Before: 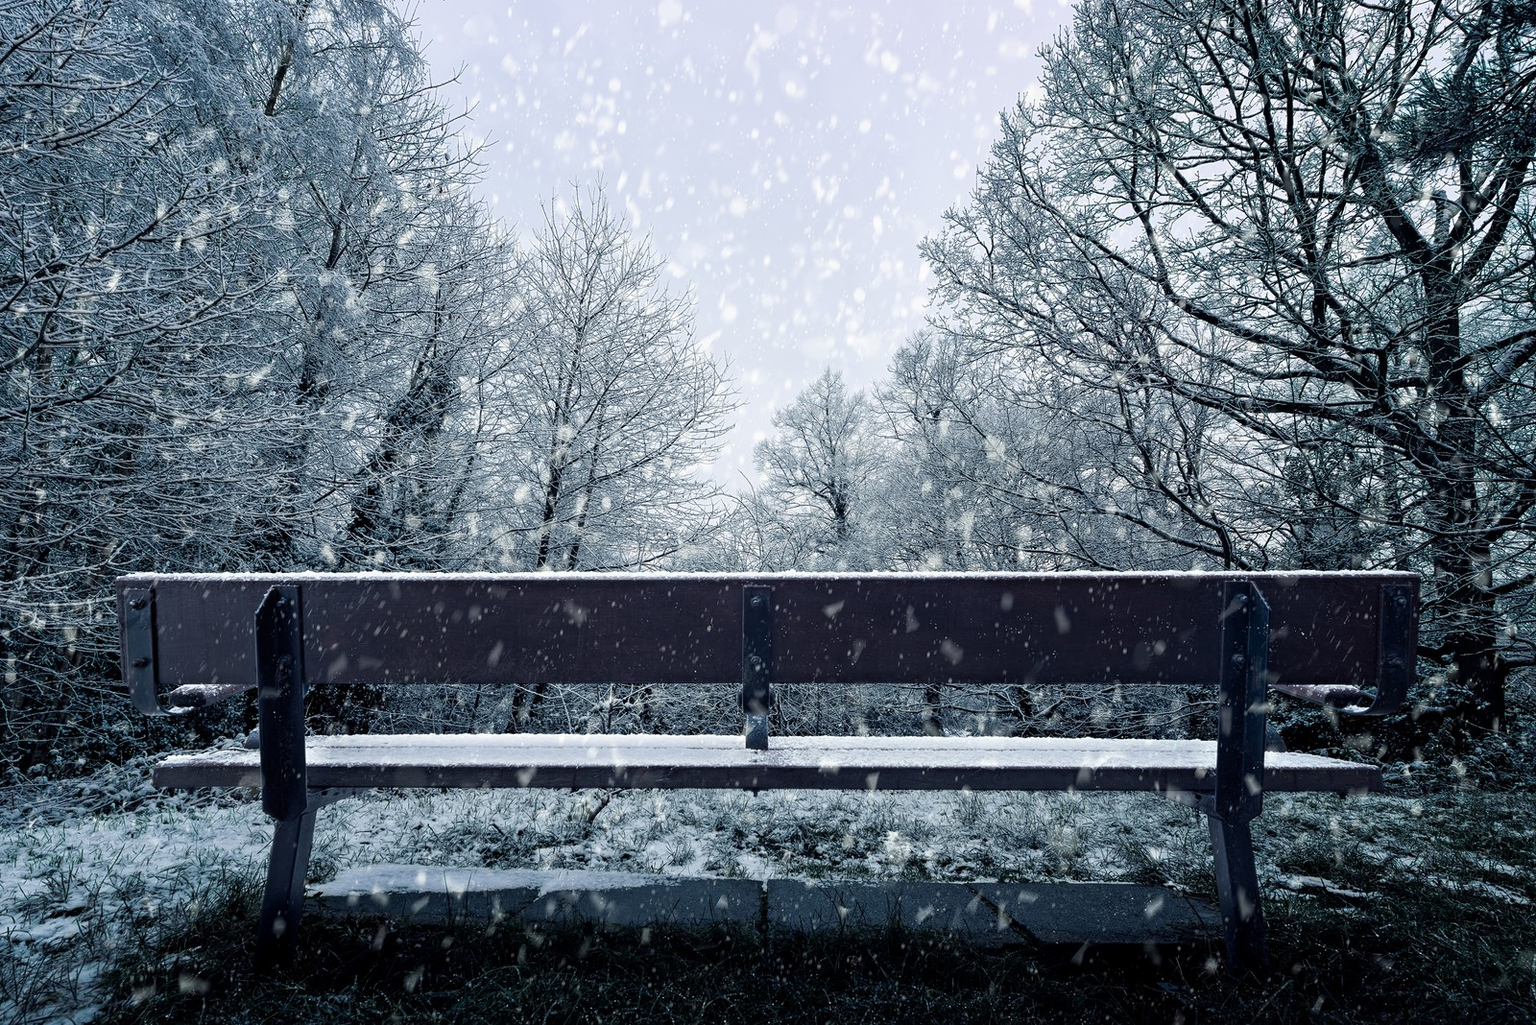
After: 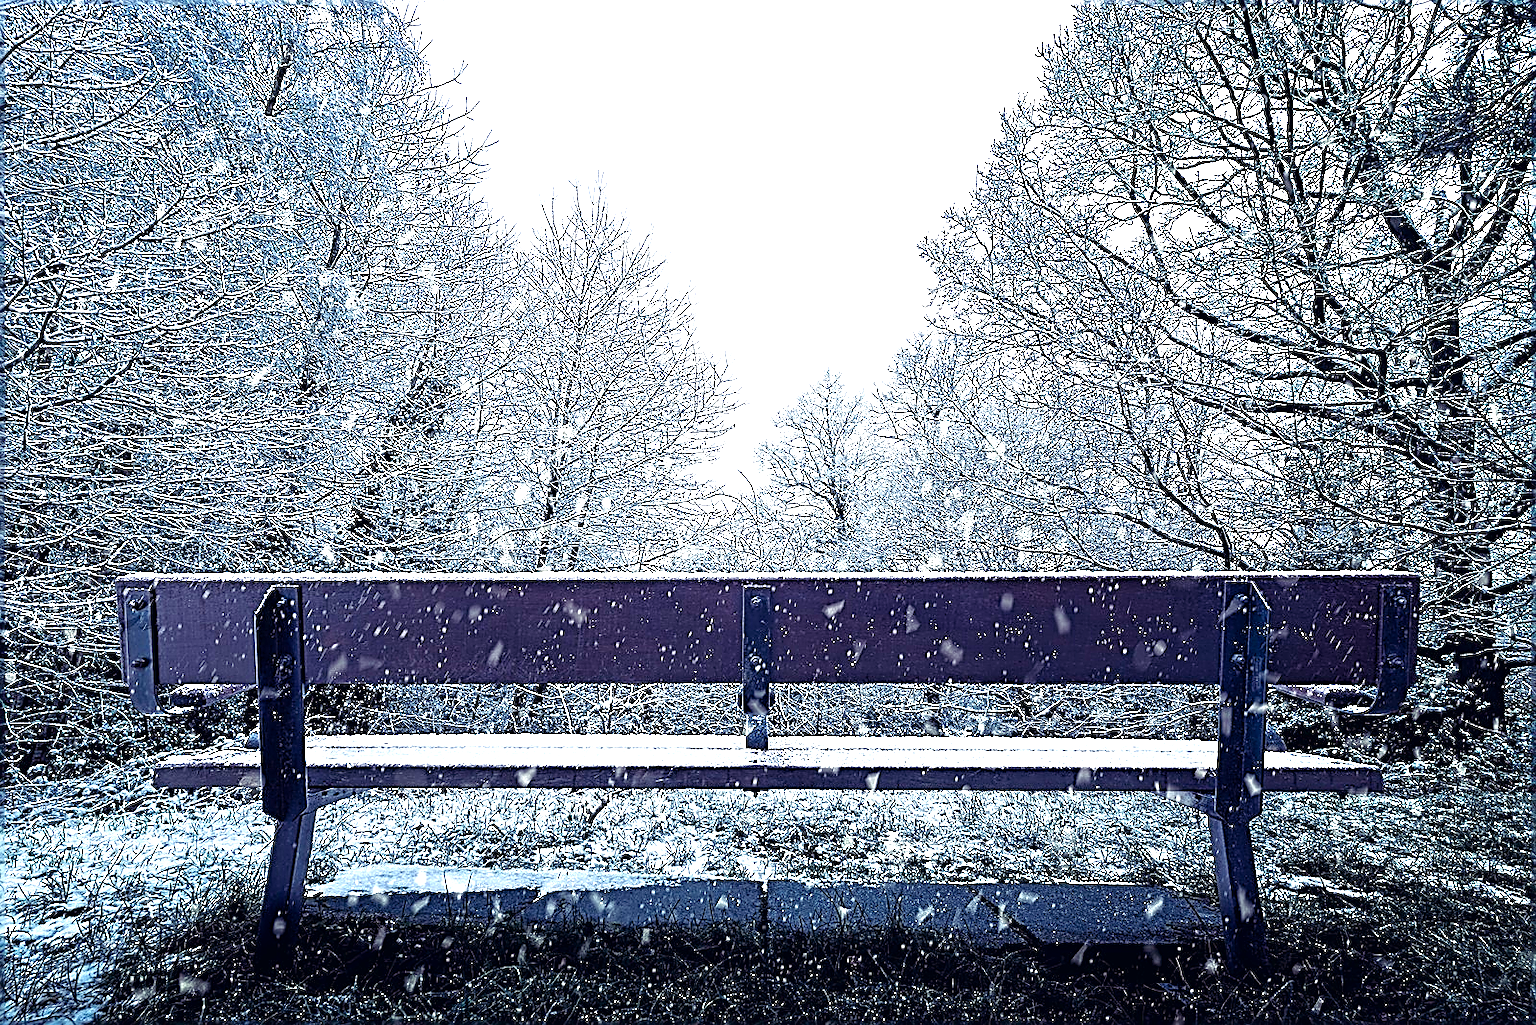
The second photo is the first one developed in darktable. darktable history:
levels: mode automatic, white 99.89%, levels [0.016, 0.484, 0.953]
color balance rgb: shadows lift › luminance 0.707%, shadows lift › chroma 6.799%, shadows lift › hue 299.27°, perceptual saturation grading › global saturation 30.241%, perceptual brilliance grading › global brilliance 2.723%, perceptual brilliance grading › highlights -2.294%, perceptual brilliance grading › shadows 3.361%, global vibrance 11.667%, contrast 4.79%
exposure: black level correction 0, exposure 1.102 EV, compensate exposure bias true, compensate highlight preservation false
color correction: highlights a* 0.505, highlights b* 2.68, shadows a* -0.817, shadows b* -4.6
sharpen: amount 1.992
